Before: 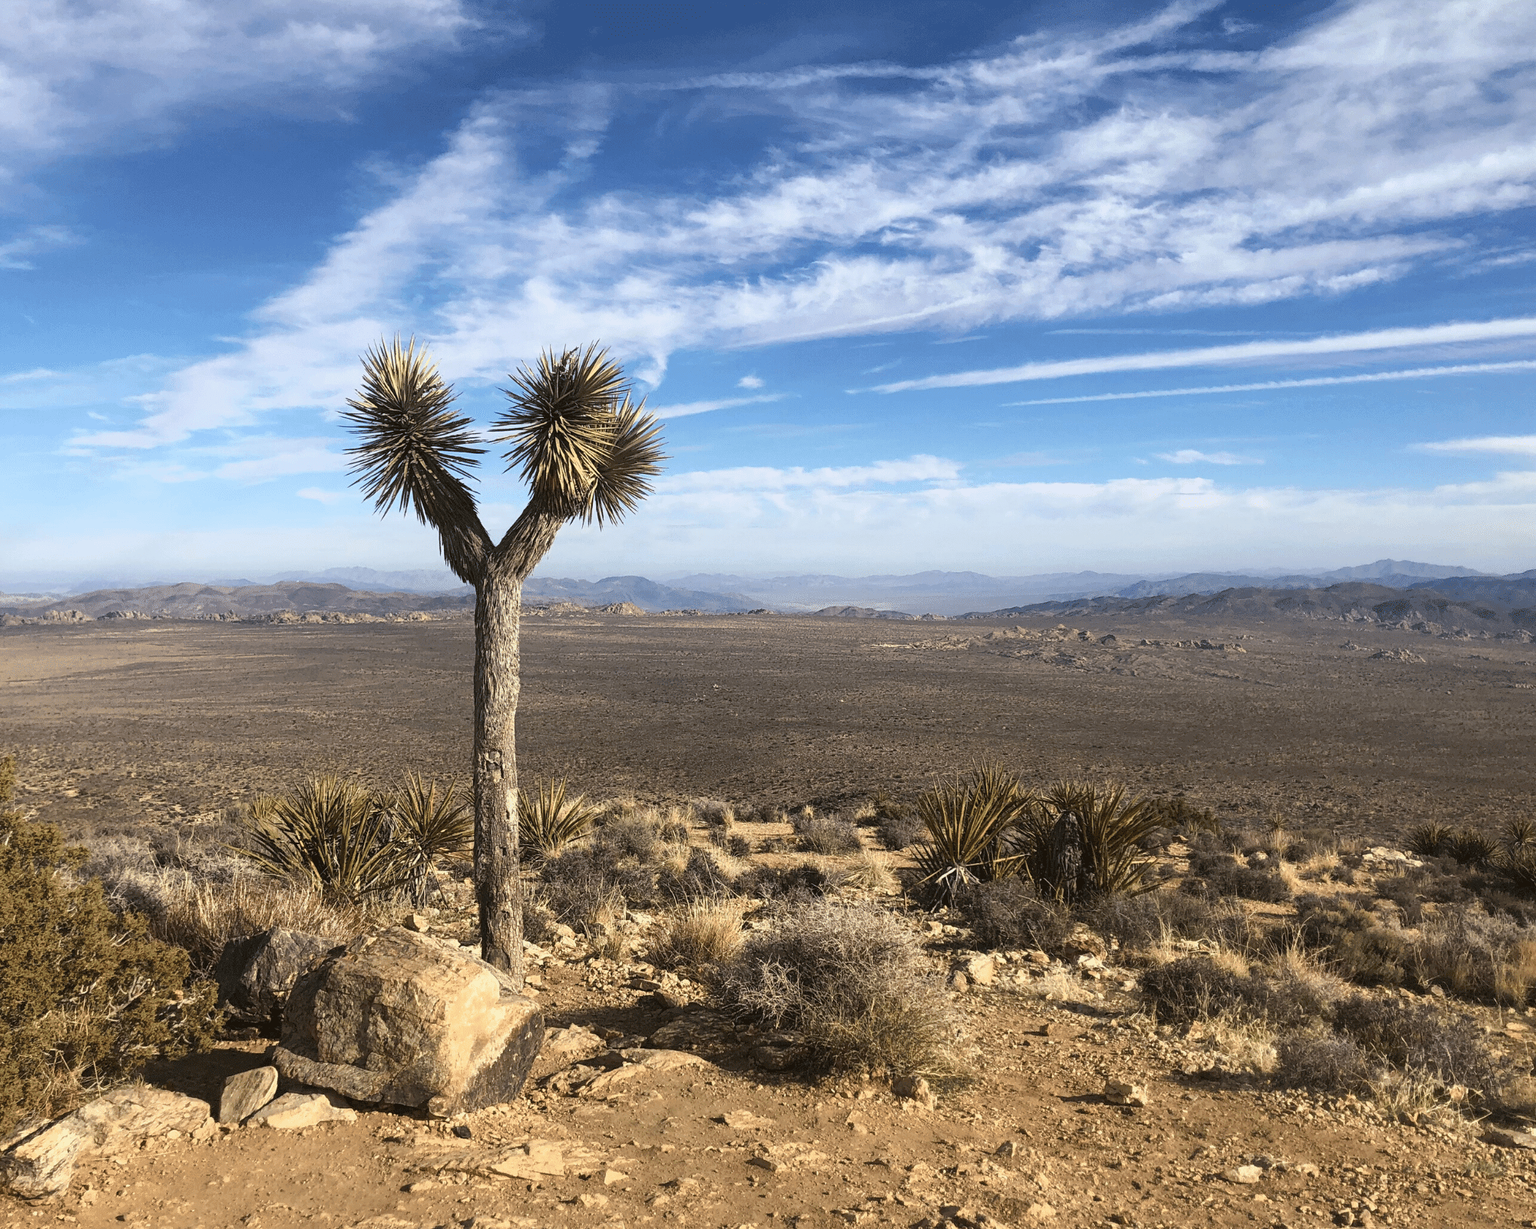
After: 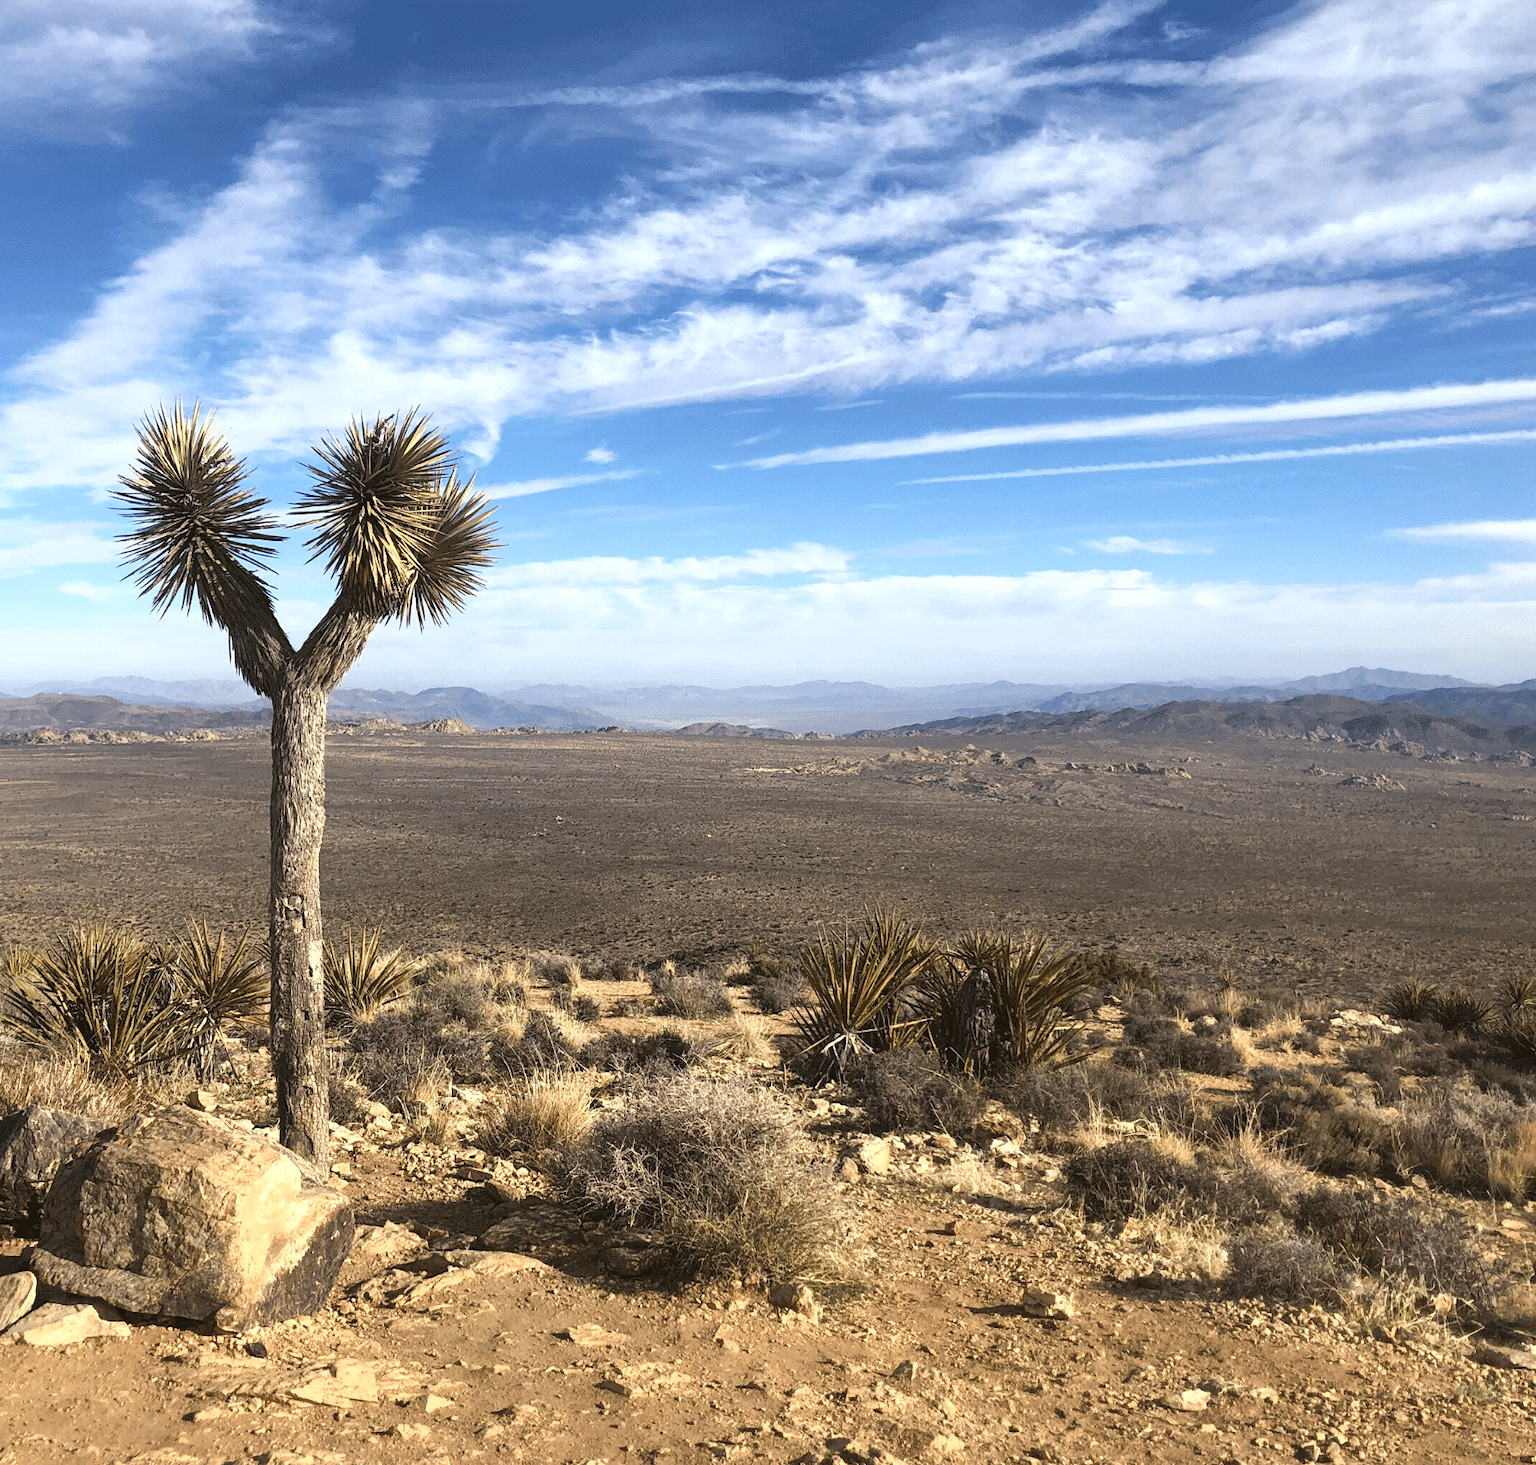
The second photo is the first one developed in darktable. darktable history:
exposure: exposure 0.3 EV, compensate highlight preservation false
crop: left 16.145%
